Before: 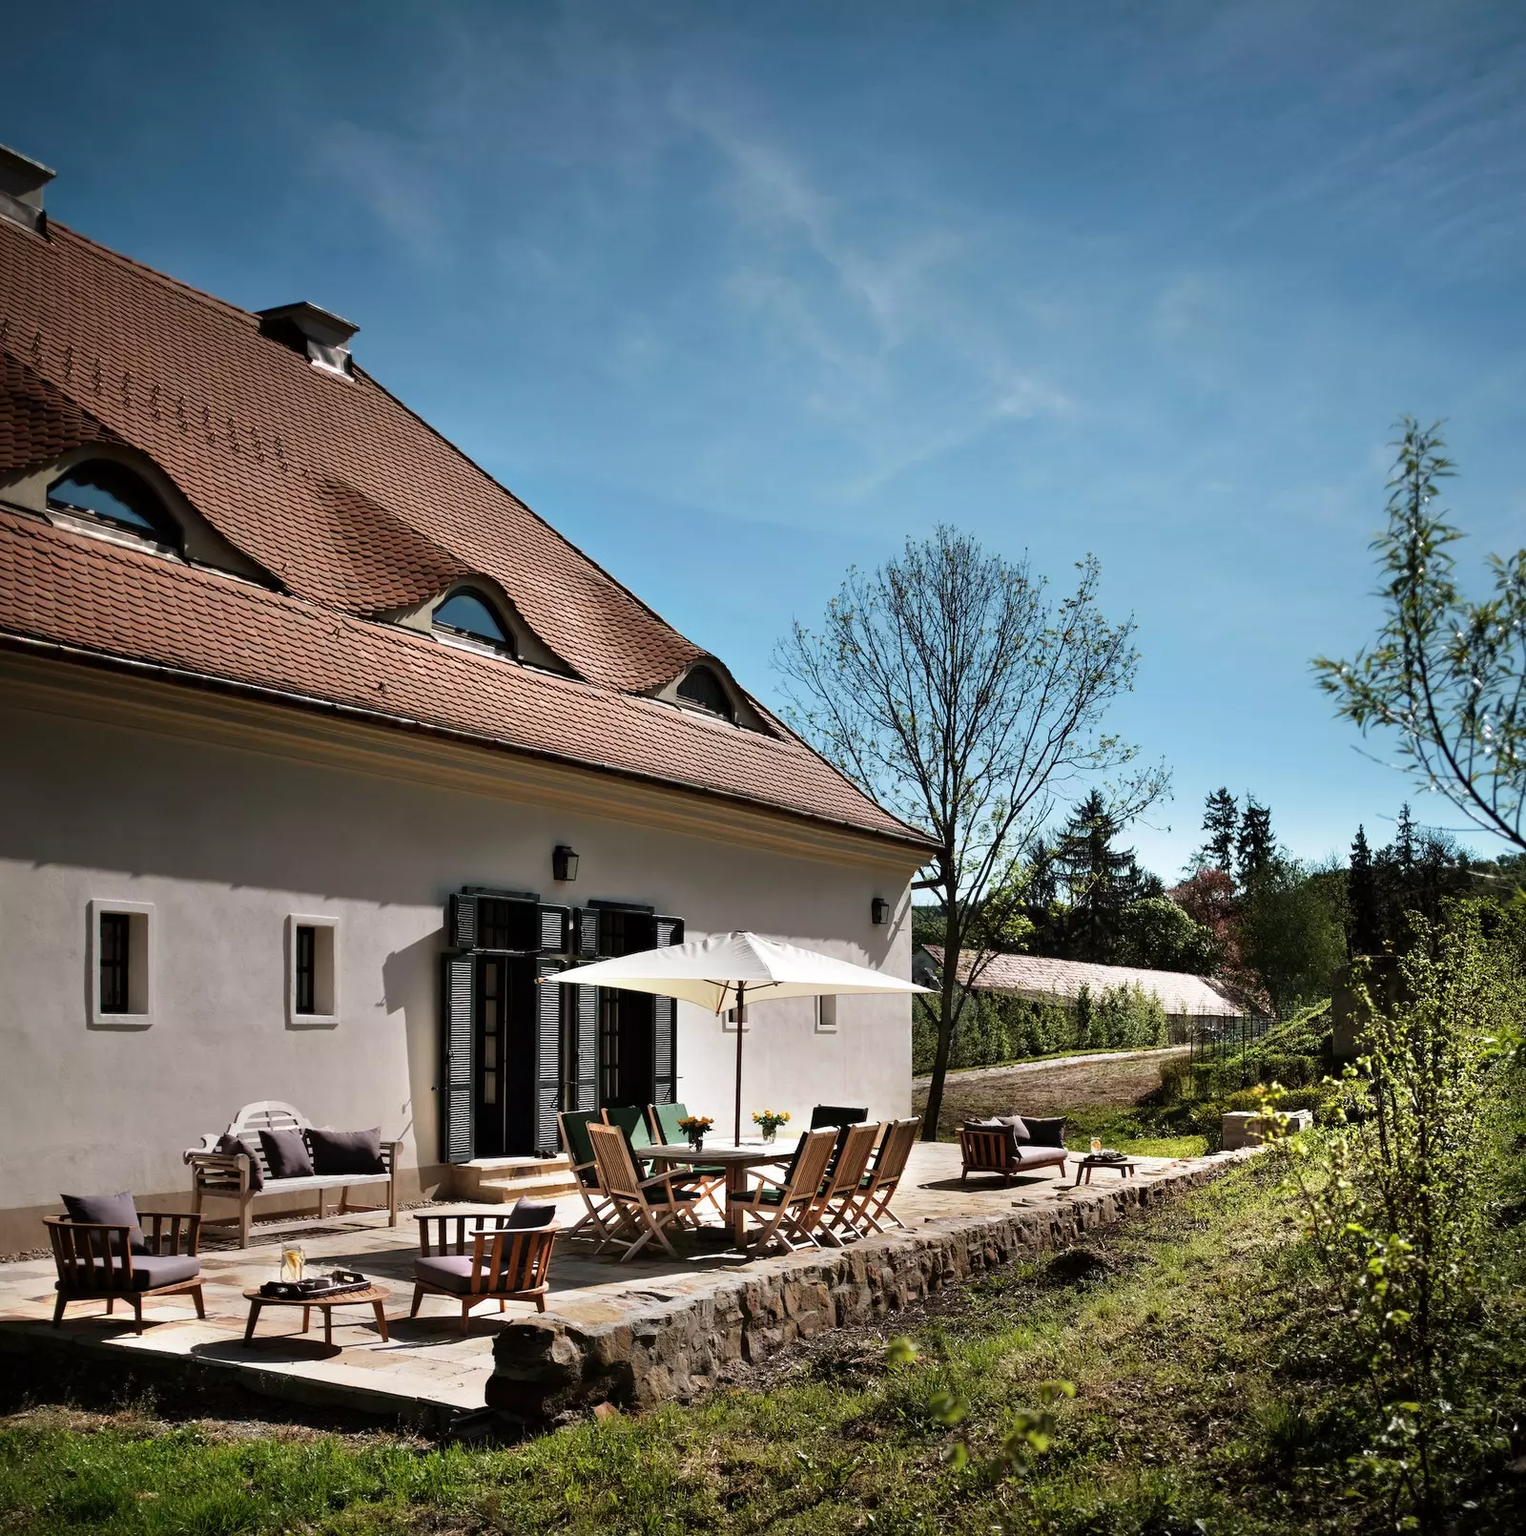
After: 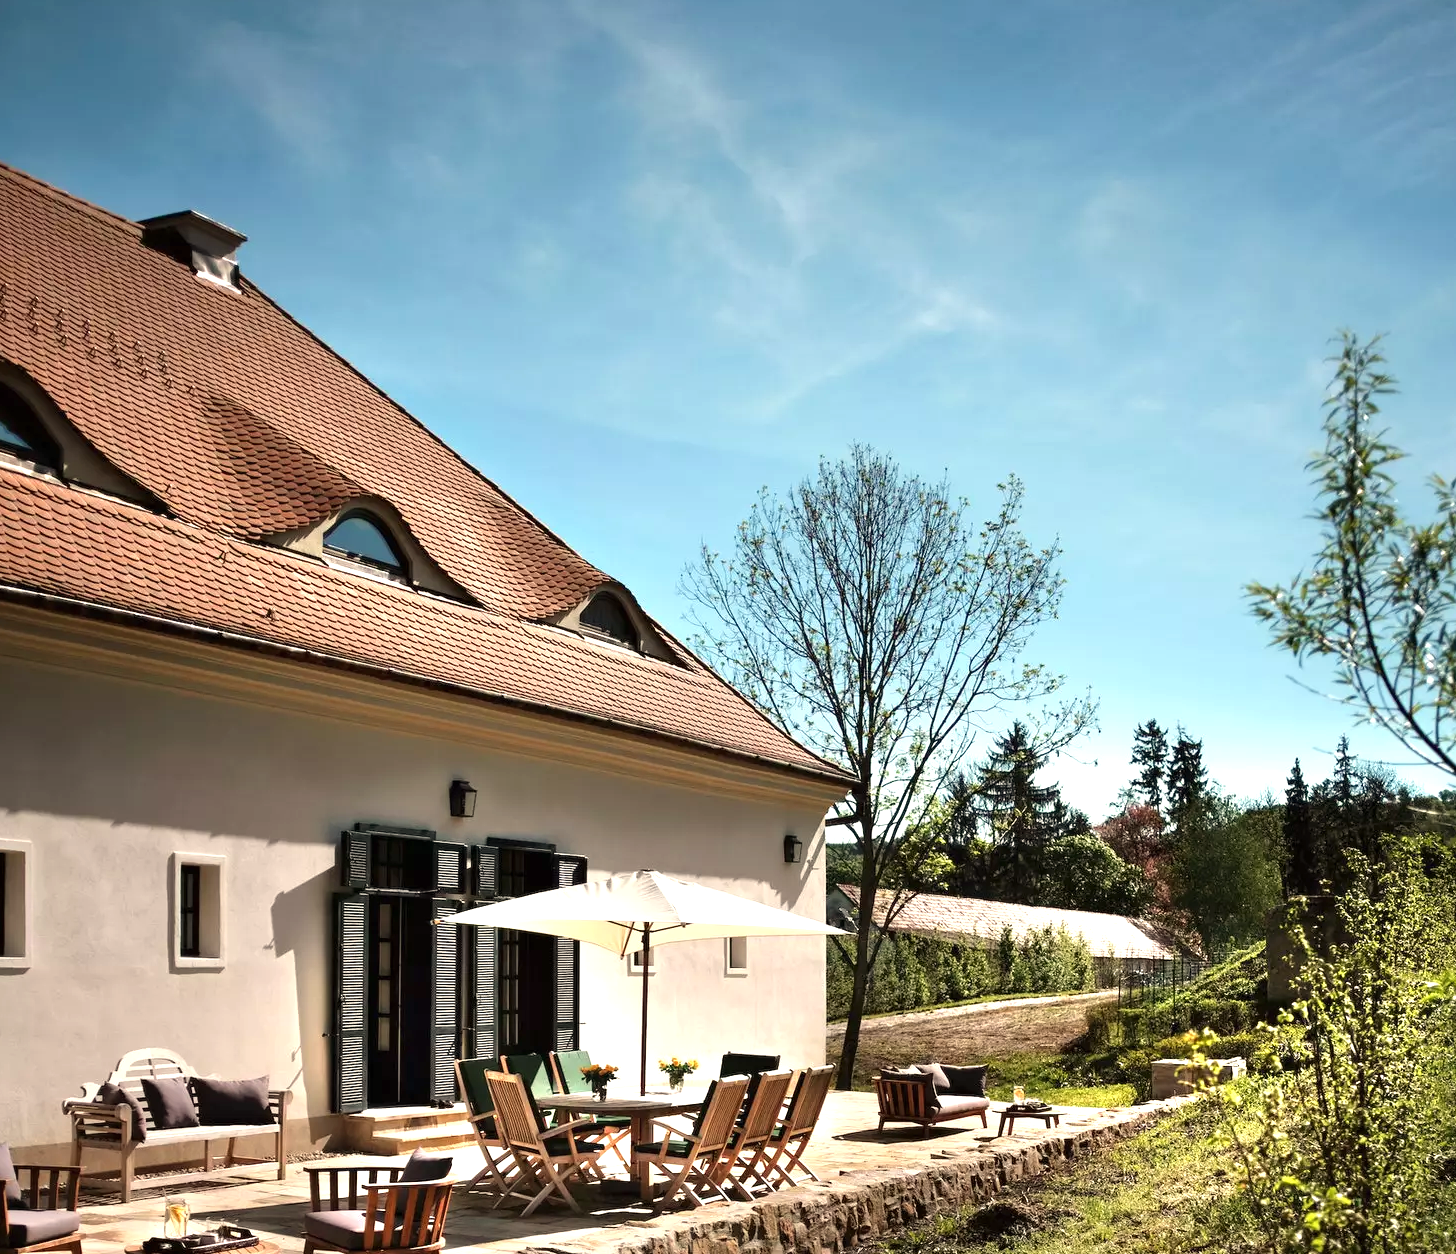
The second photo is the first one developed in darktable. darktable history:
crop: left 8.155%, top 6.611%, bottom 15.385%
exposure: black level correction 0, exposure 0.7 EV, compensate exposure bias true, compensate highlight preservation false
white balance: red 1.045, blue 0.932
